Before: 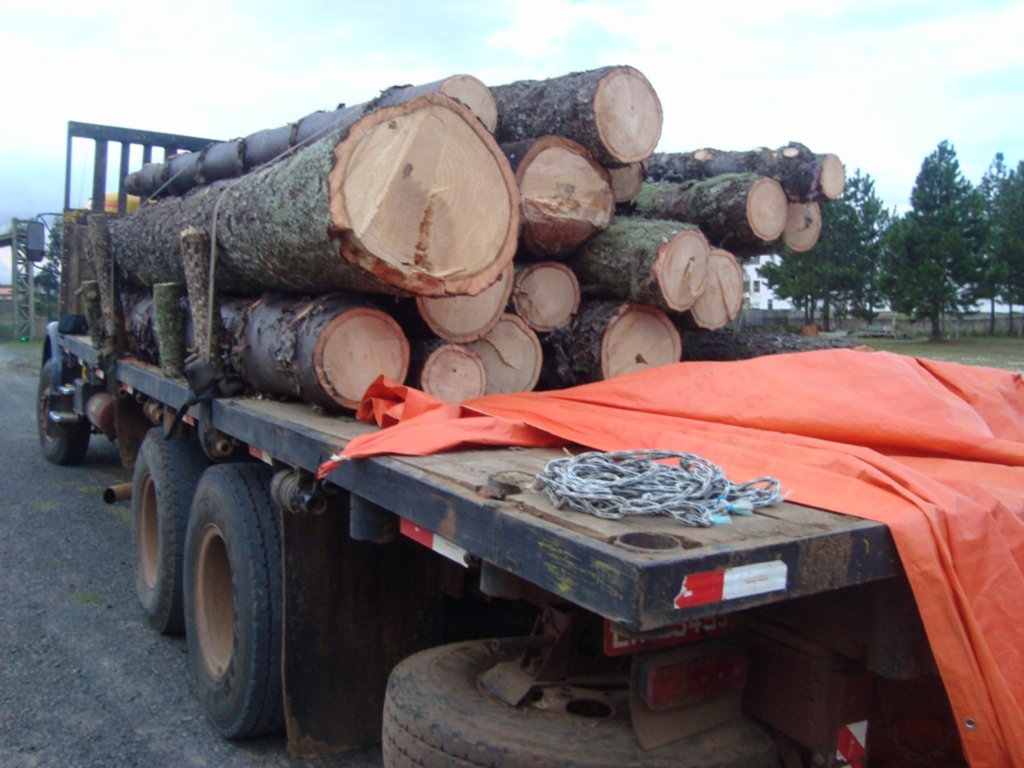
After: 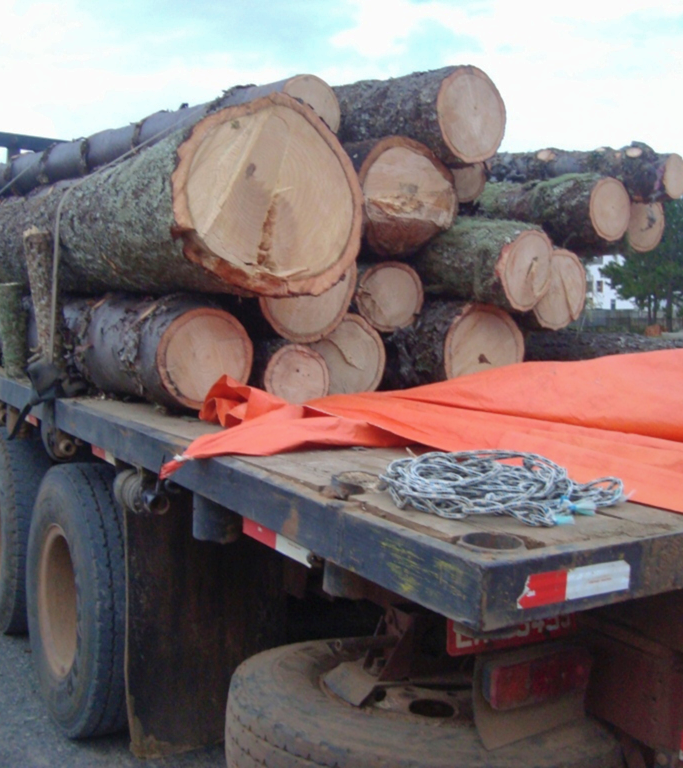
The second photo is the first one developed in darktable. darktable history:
crop: left 15.378%, right 17.88%
shadows and highlights: on, module defaults
